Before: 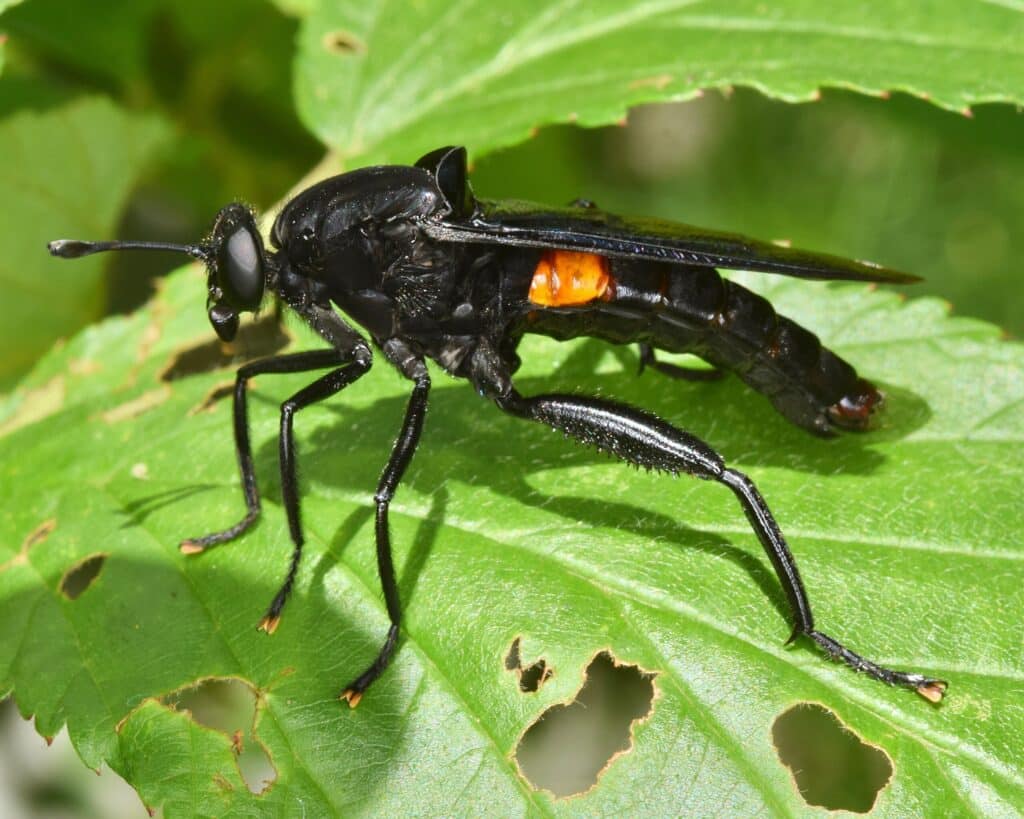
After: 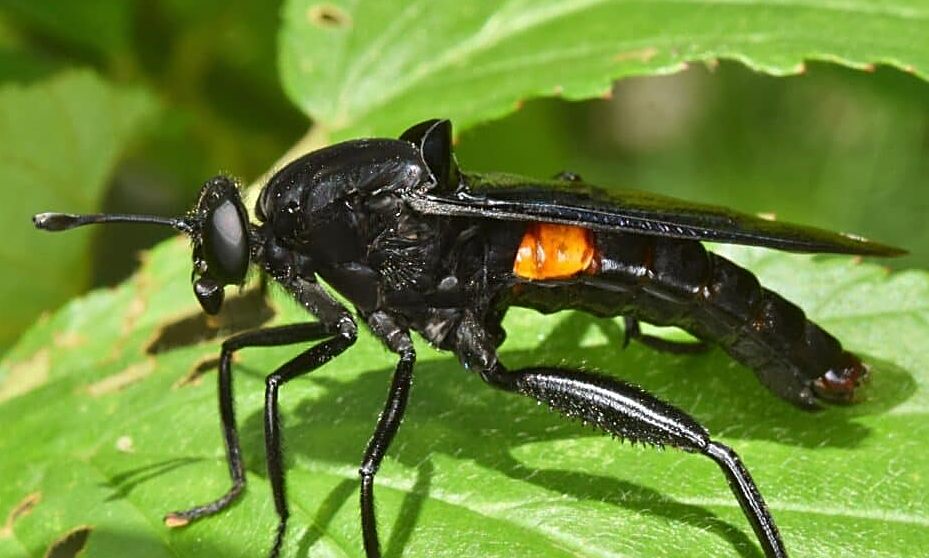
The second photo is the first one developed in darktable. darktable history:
sharpen: on, module defaults
crop: left 1.538%, top 3.377%, right 7.73%, bottom 28.417%
